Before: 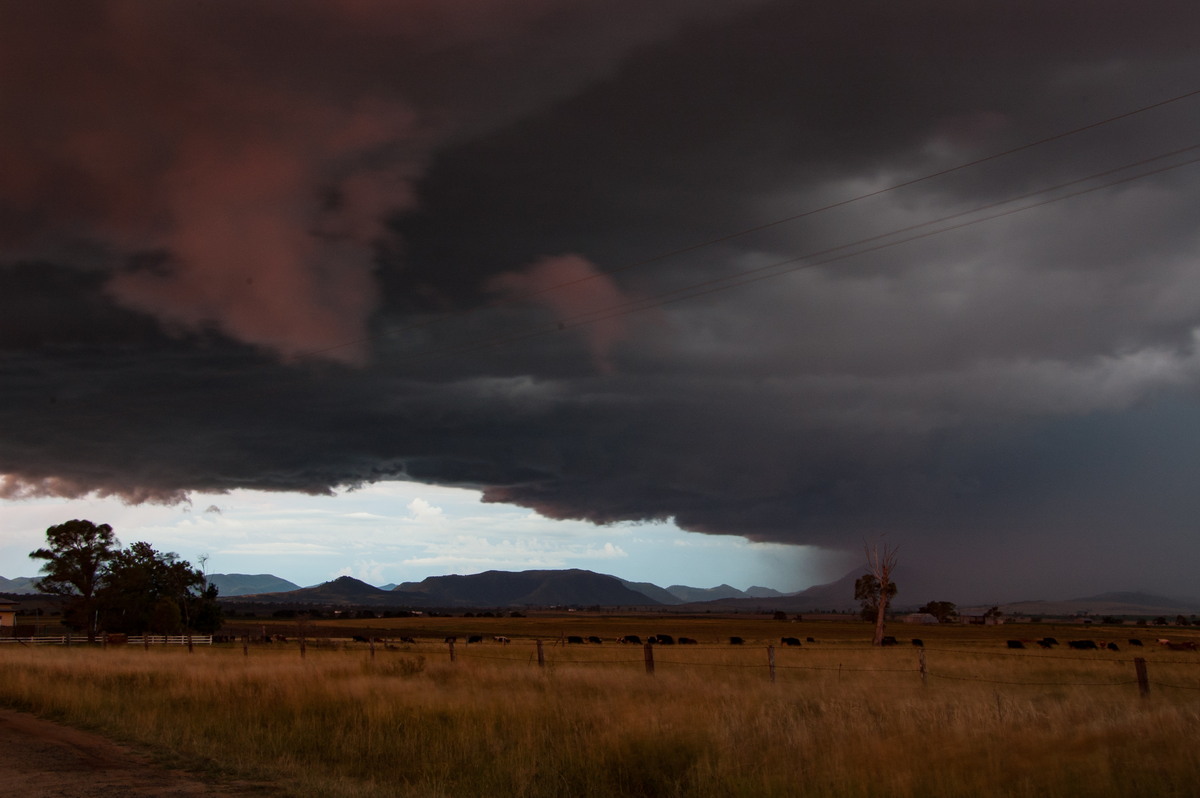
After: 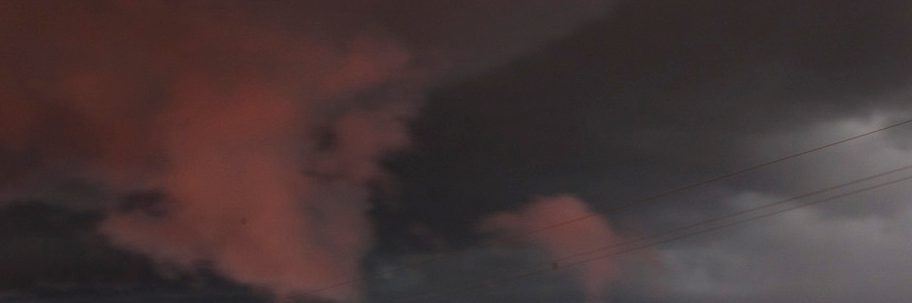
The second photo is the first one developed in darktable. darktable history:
contrast brightness saturation: contrast 0.241, brightness 0.251, saturation 0.38
crop: left 0.532%, top 7.638%, right 23.37%, bottom 54.103%
